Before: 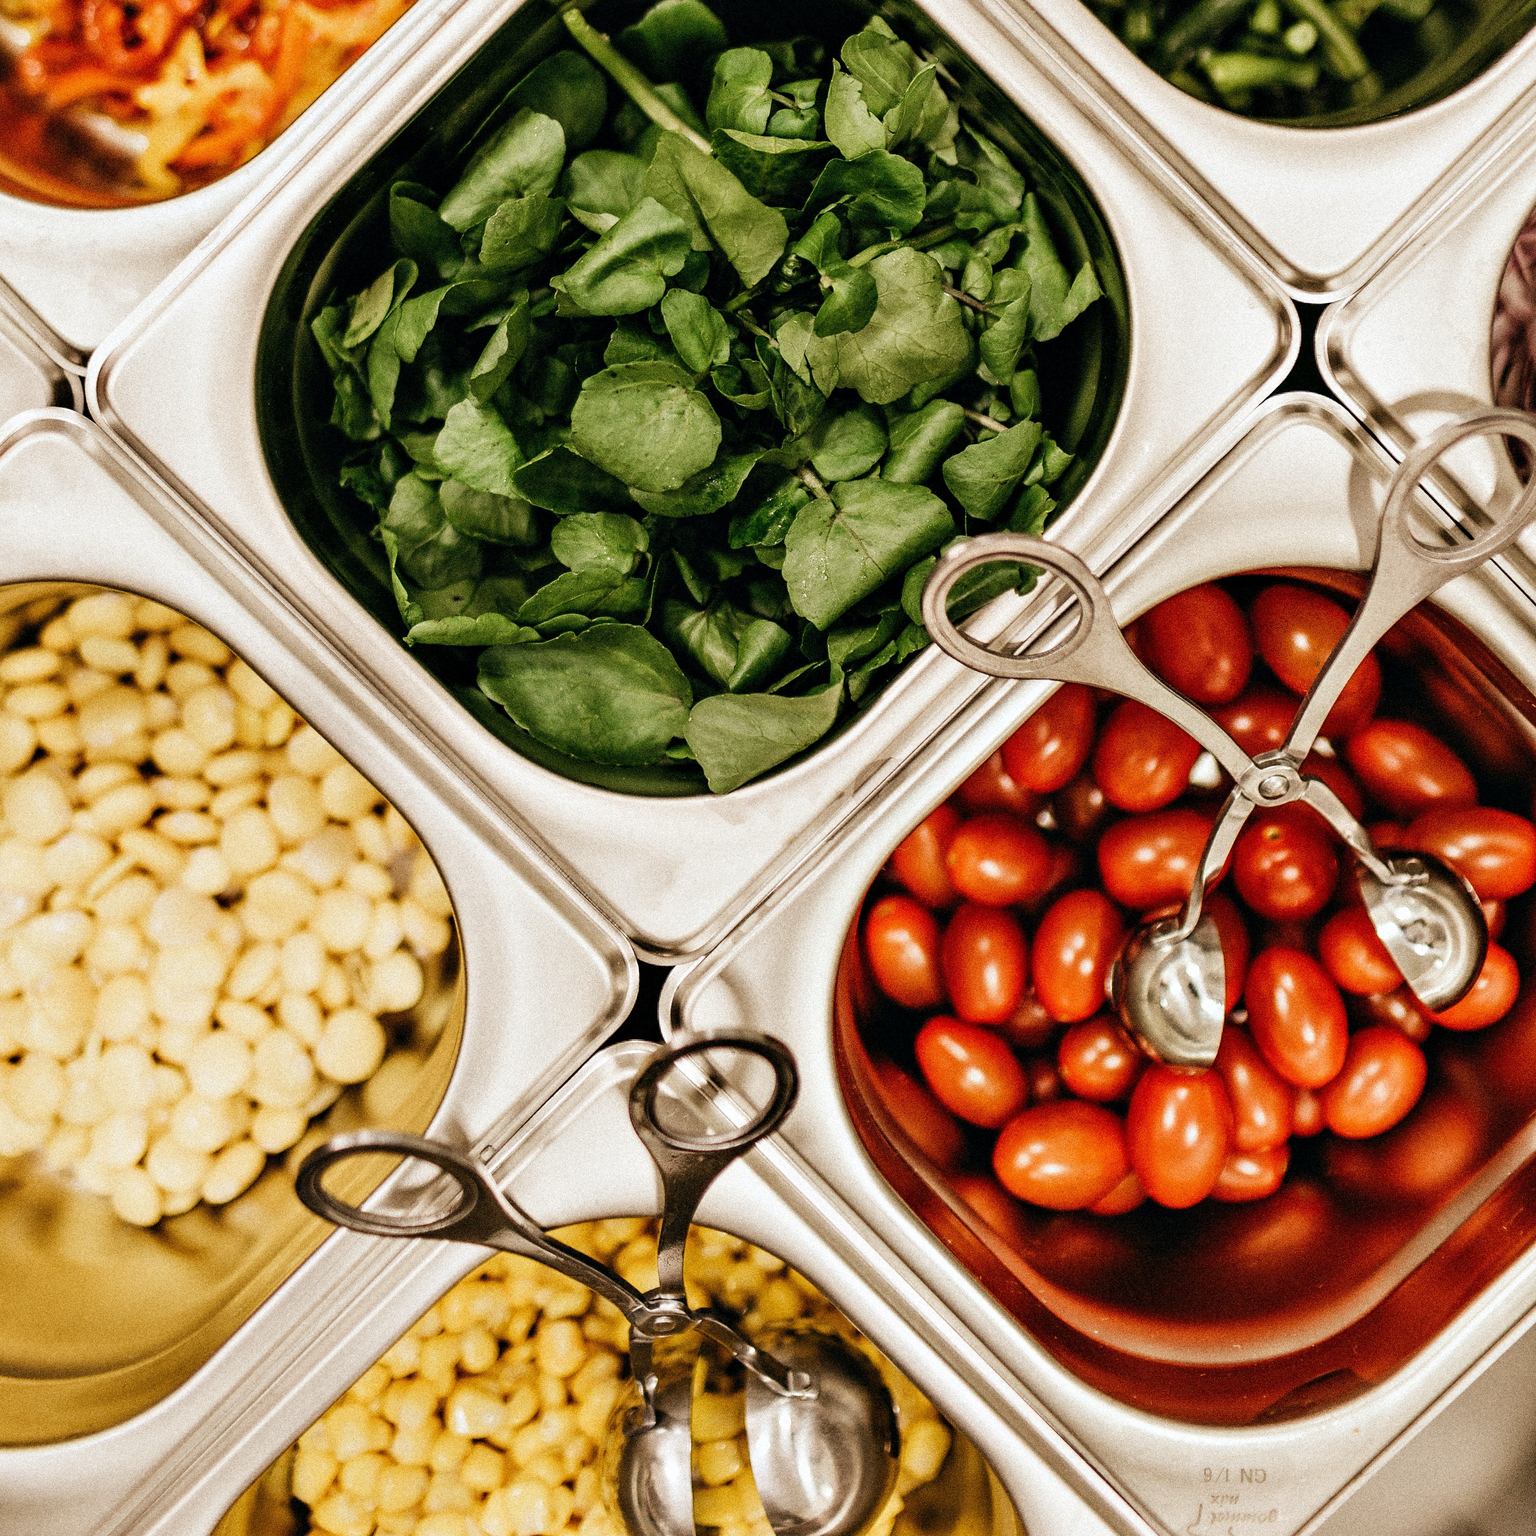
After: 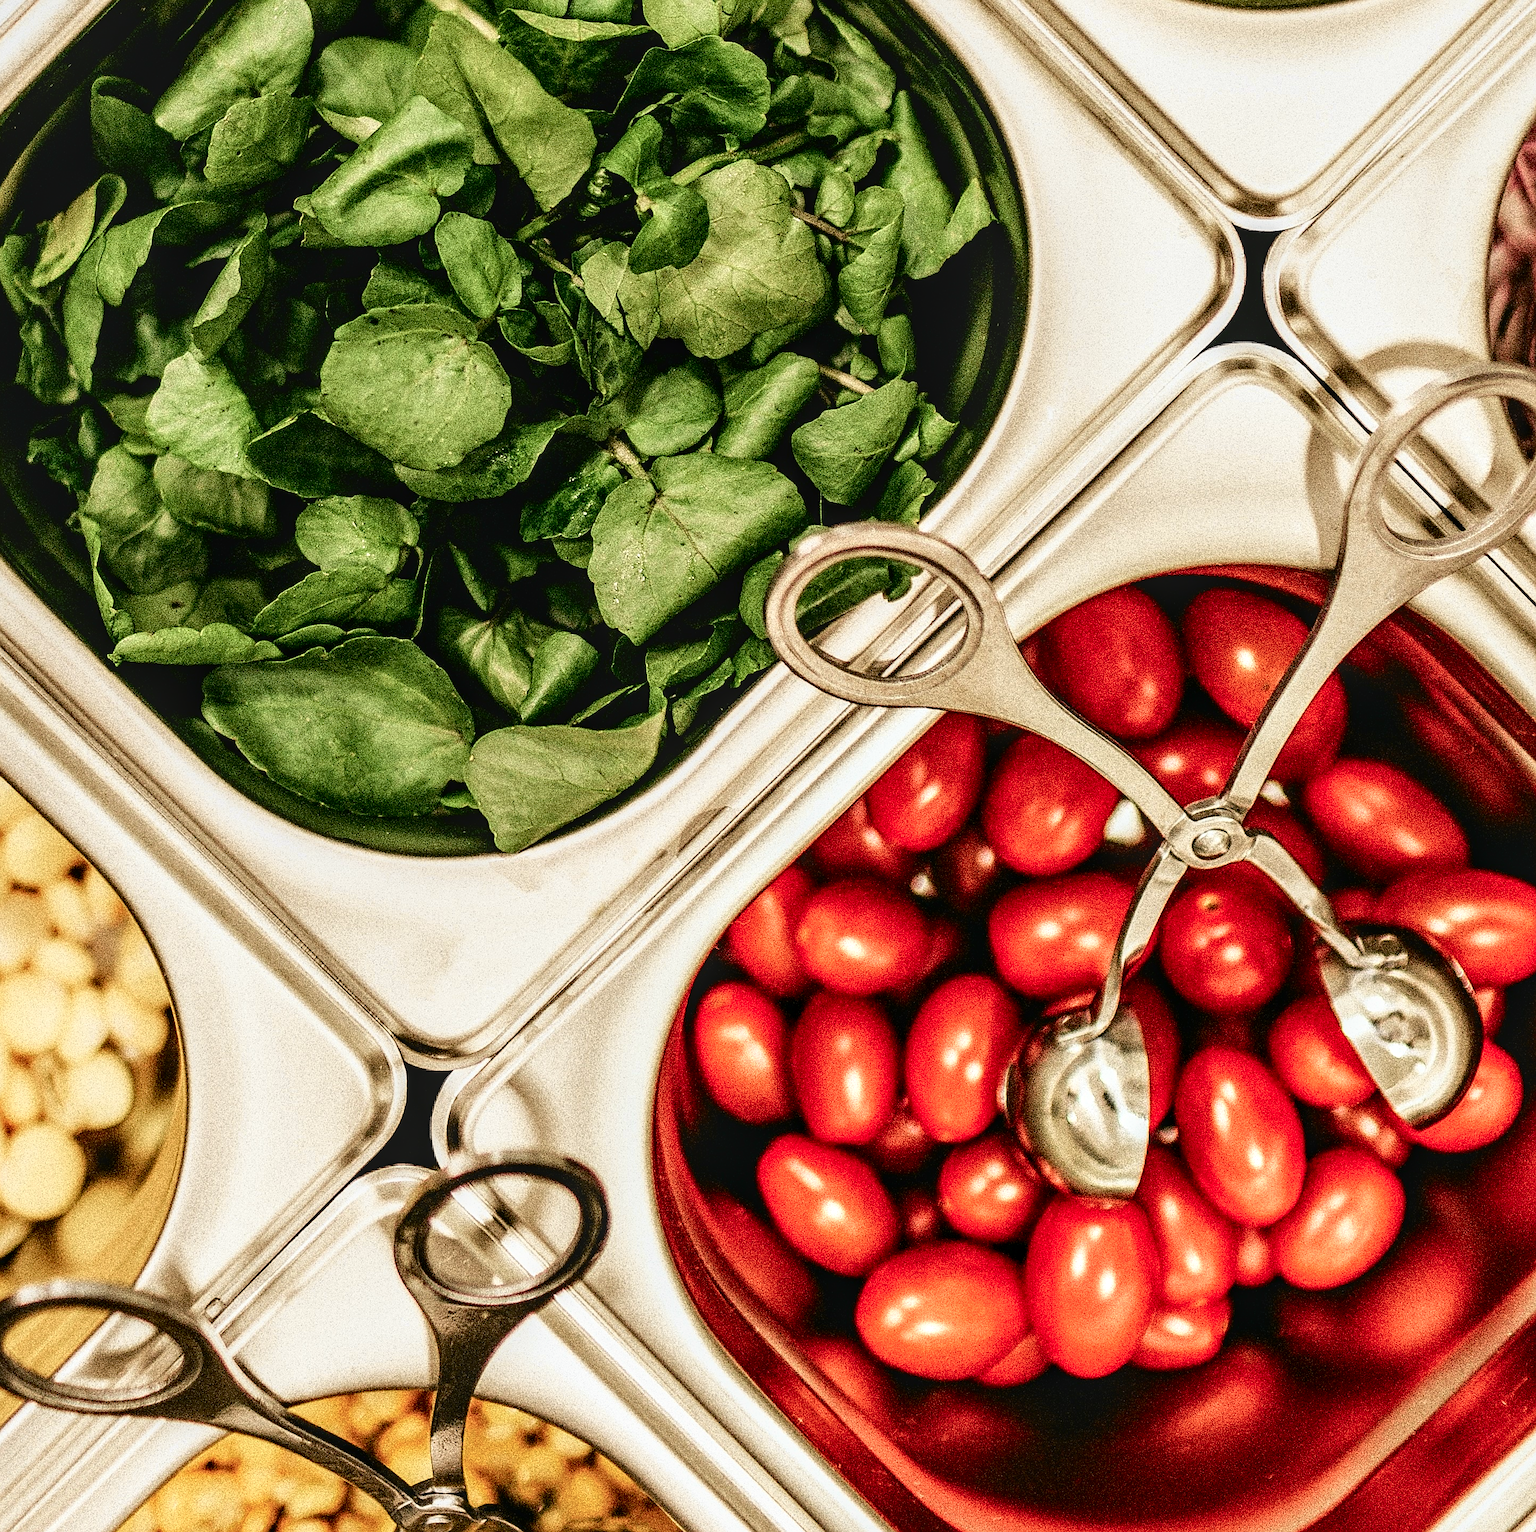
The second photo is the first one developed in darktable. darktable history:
crop and rotate: left 20.74%, top 7.912%, right 0.375%, bottom 13.378%
local contrast: detail 130%
sharpen: on, module defaults
tone curve: curves: ch0 [(0.003, 0.029) (0.037, 0.036) (0.149, 0.117) (0.297, 0.318) (0.422, 0.474) (0.531, 0.6) (0.743, 0.809) (0.889, 0.941) (1, 0.98)]; ch1 [(0, 0) (0.305, 0.325) (0.453, 0.437) (0.482, 0.479) (0.501, 0.5) (0.506, 0.503) (0.564, 0.578) (0.587, 0.625) (0.666, 0.727) (1, 1)]; ch2 [(0, 0) (0.323, 0.277) (0.408, 0.399) (0.45, 0.48) (0.499, 0.502) (0.512, 0.523) (0.57, 0.595) (0.653, 0.671) (0.768, 0.744) (1, 1)], color space Lab, independent channels, preserve colors none
